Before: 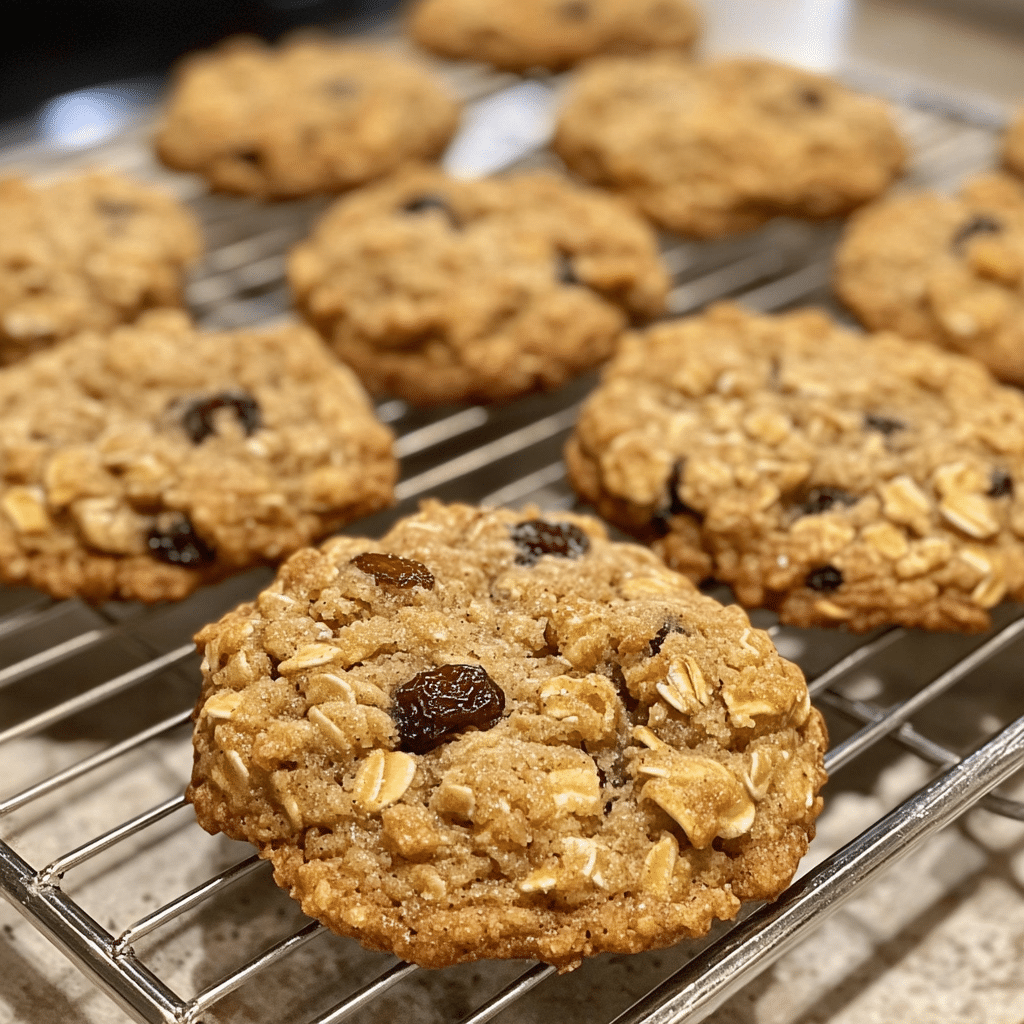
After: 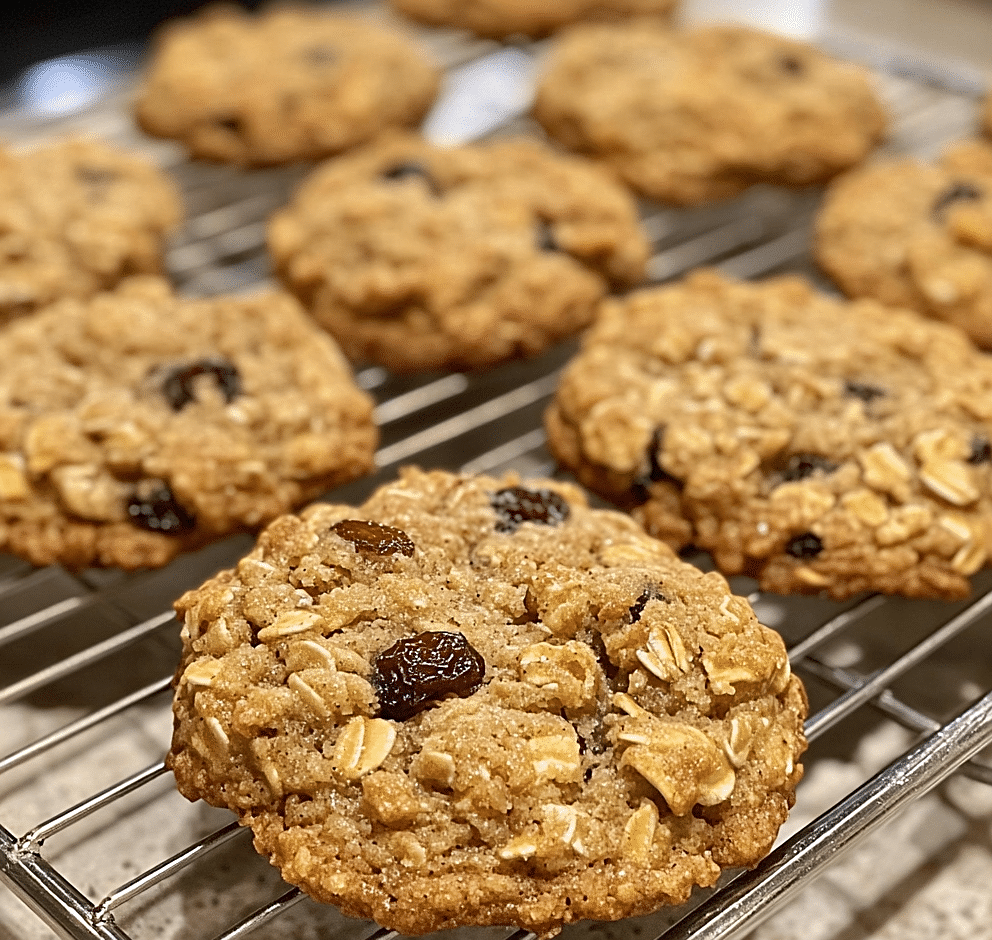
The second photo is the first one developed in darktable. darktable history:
sharpen: on, module defaults
crop: left 1.964%, top 3.251%, right 1.122%, bottom 4.933%
rotate and perspective: automatic cropping original format, crop left 0, crop top 0
